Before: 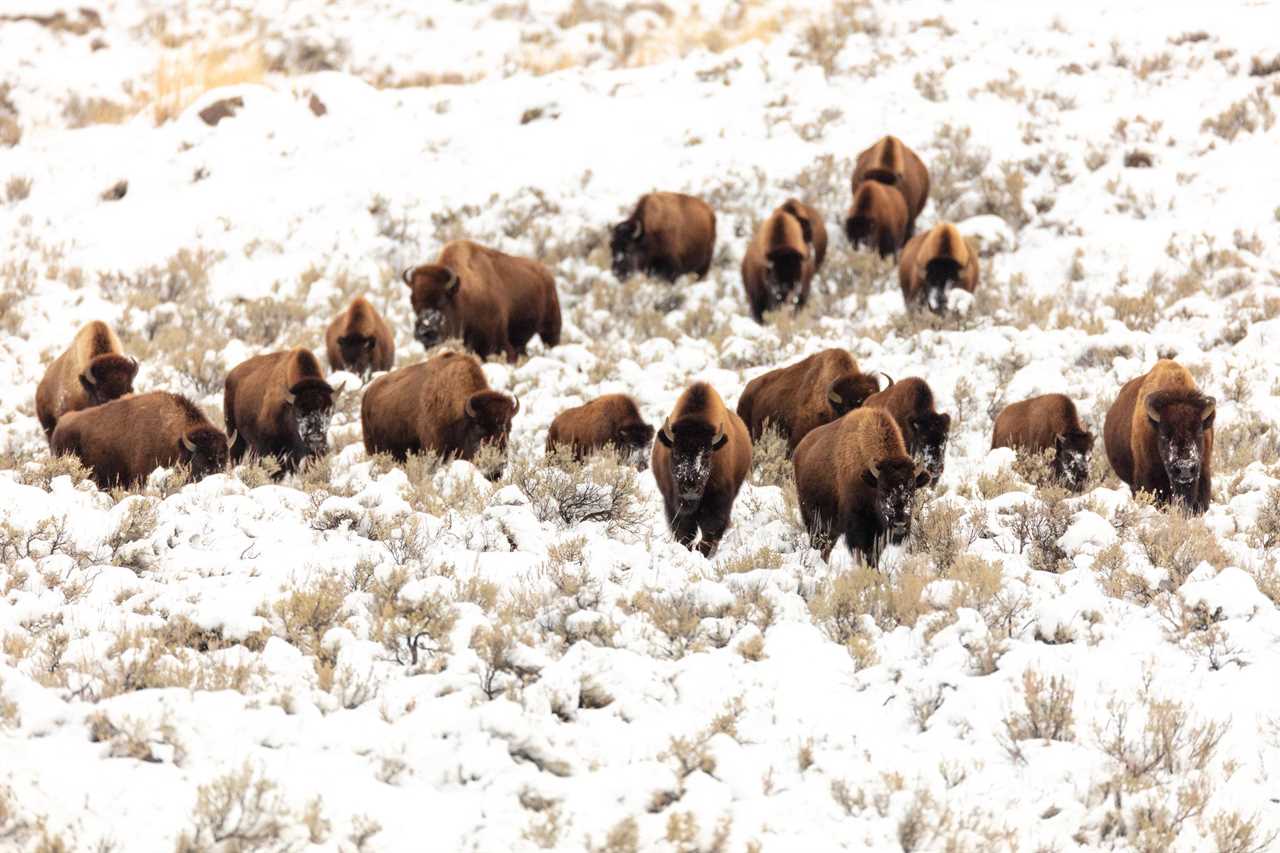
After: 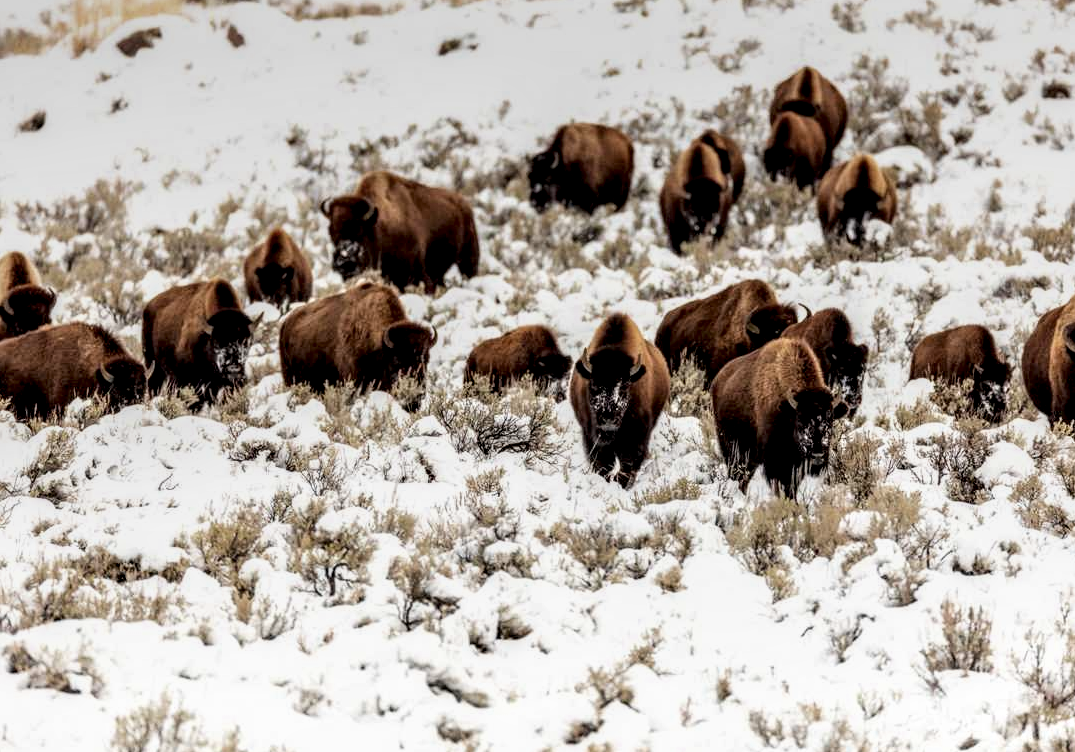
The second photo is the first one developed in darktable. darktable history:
local contrast: detail 203%
filmic rgb: black relative exposure -14.19 EV, white relative exposure 3.39 EV, hardness 7.89, preserve chrominance max RGB
crop: left 6.446%, top 8.188%, right 9.538%, bottom 3.548%
graduated density: on, module defaults
